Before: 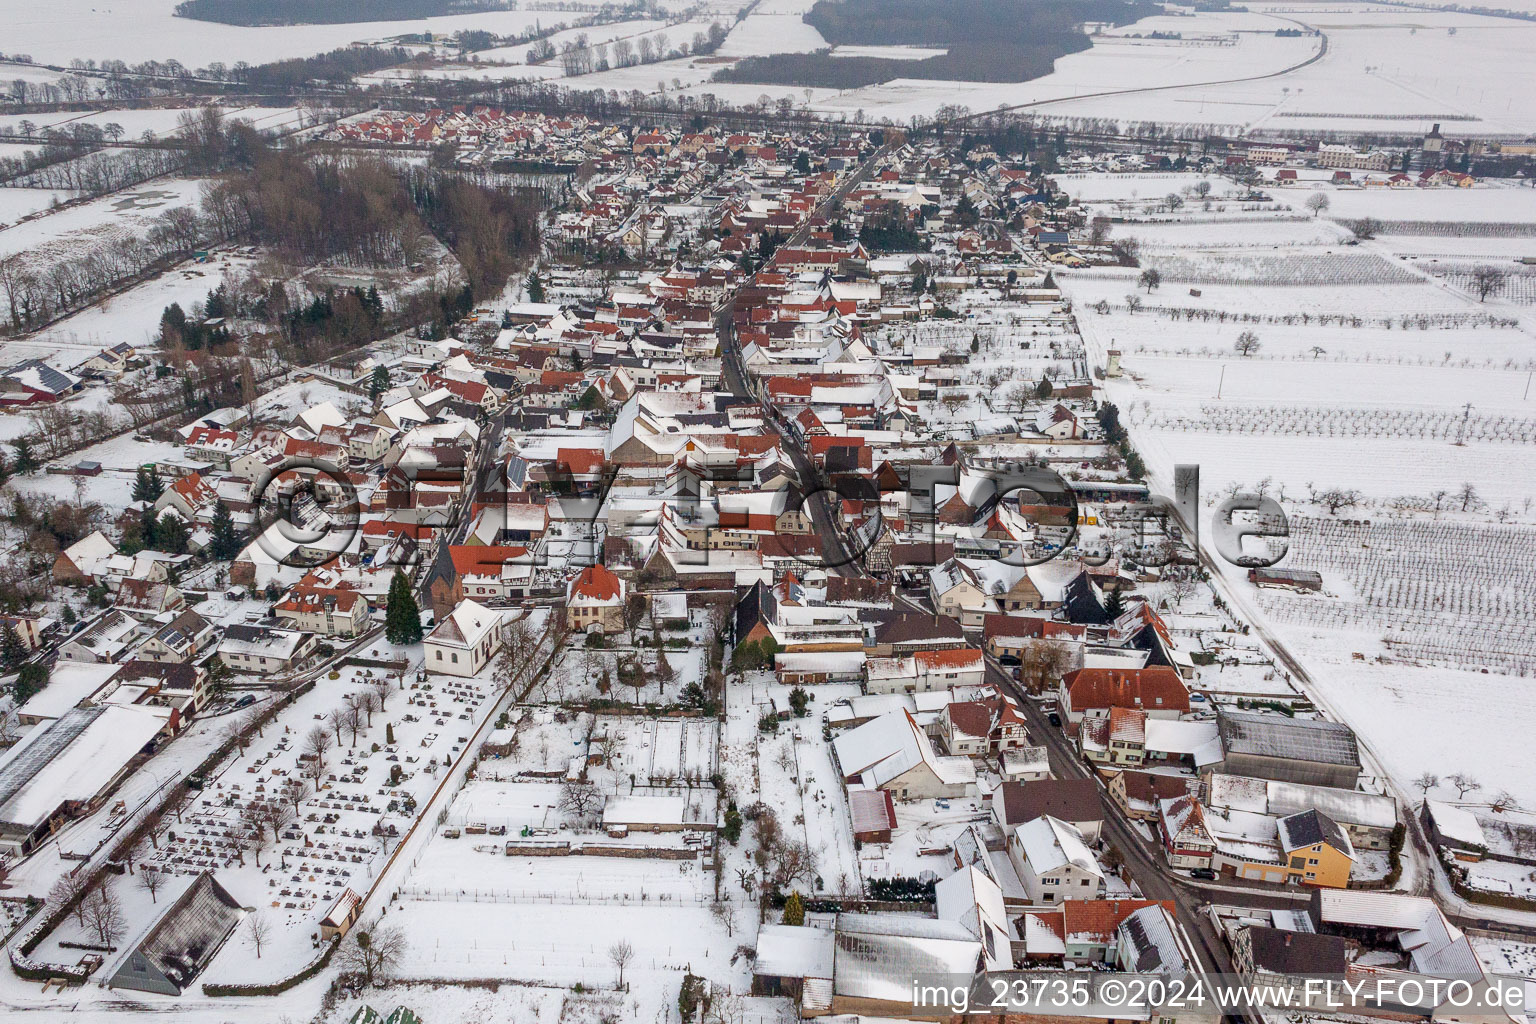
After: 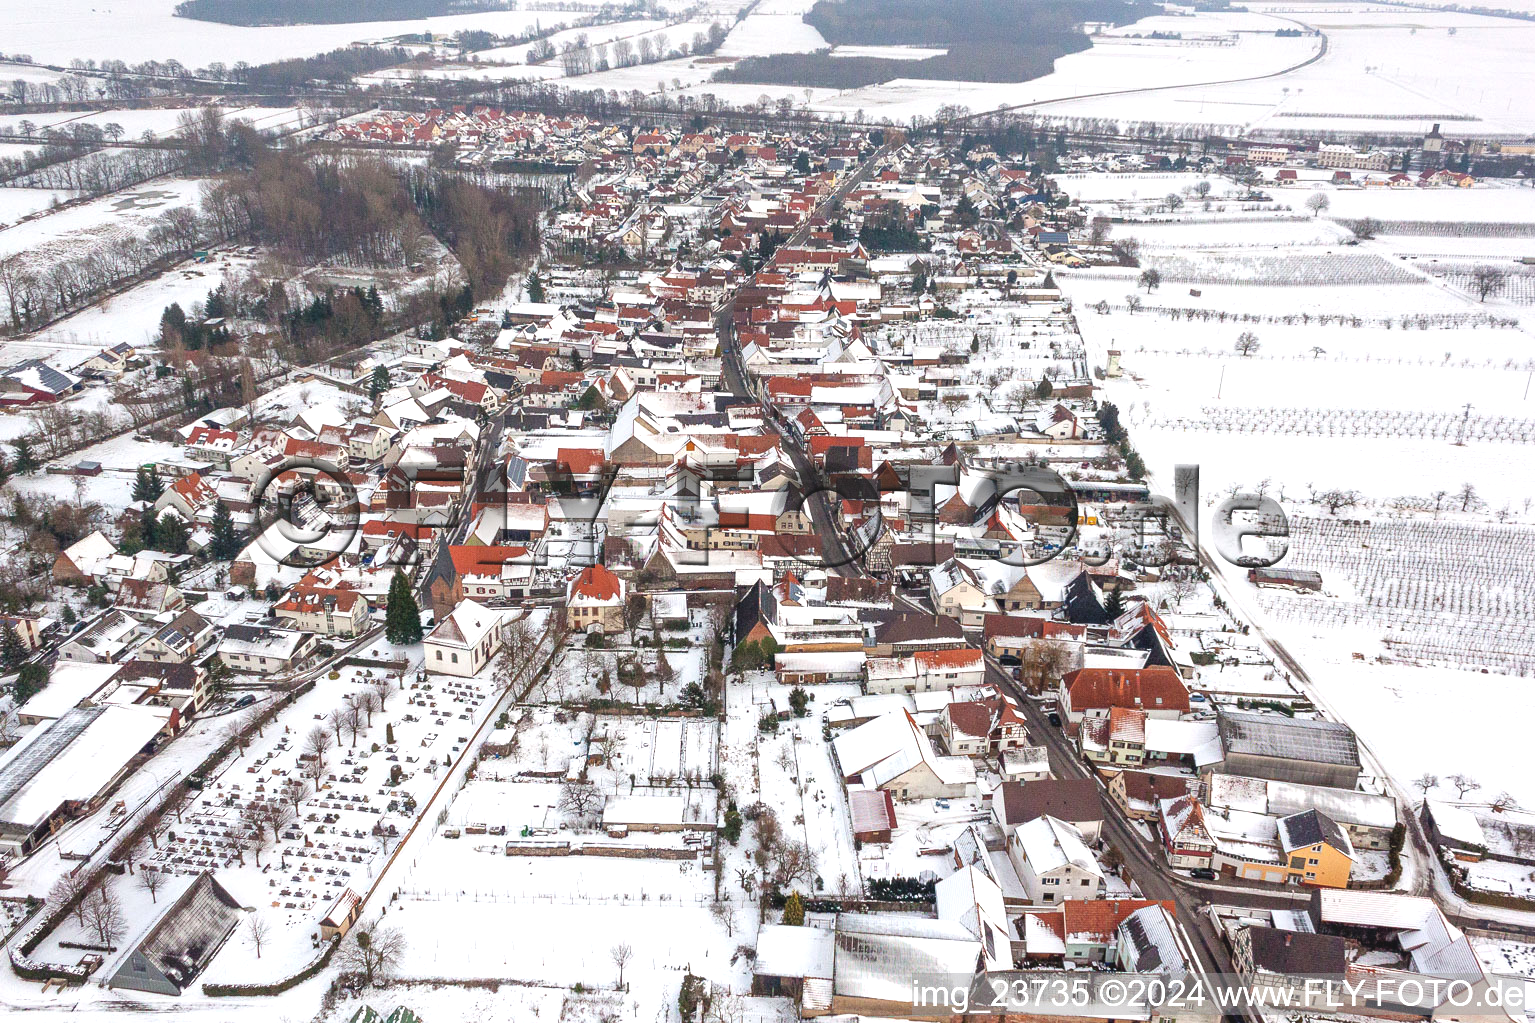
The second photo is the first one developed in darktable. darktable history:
exposure: black level correction -0.005, exposure 0.622 EV, compensate highlight preservation false
